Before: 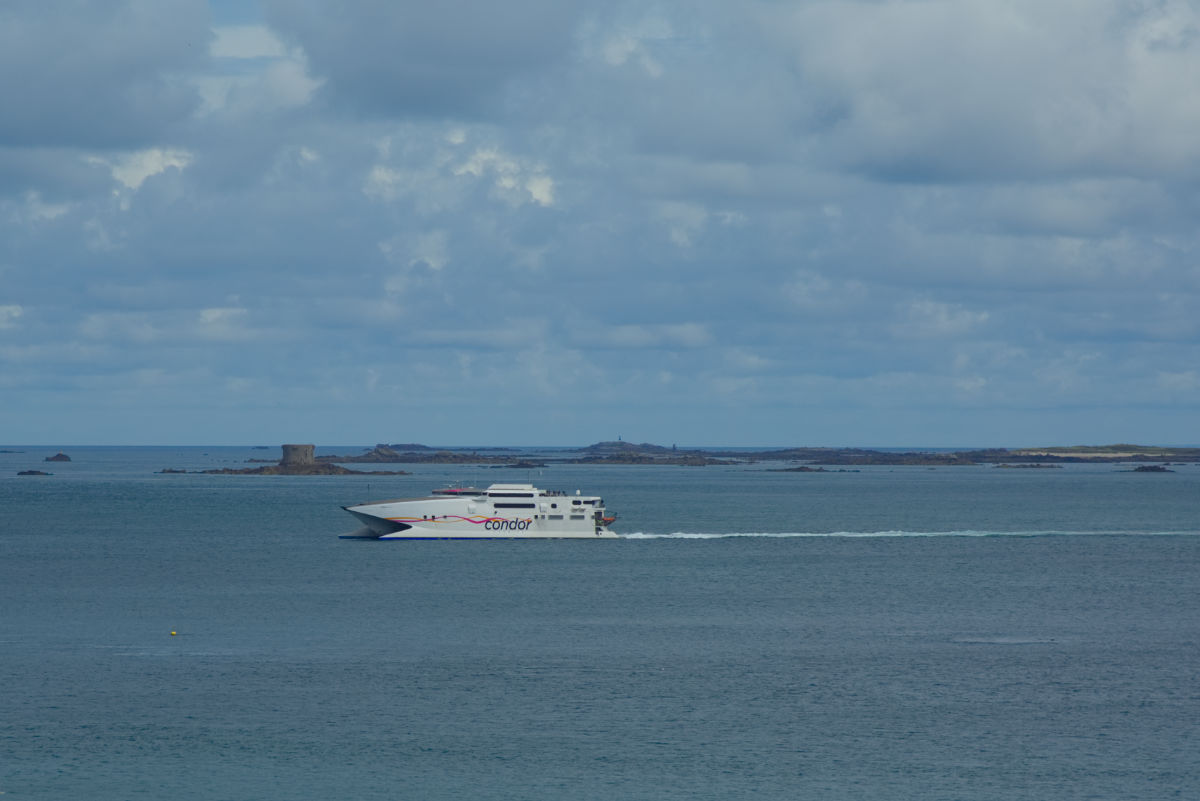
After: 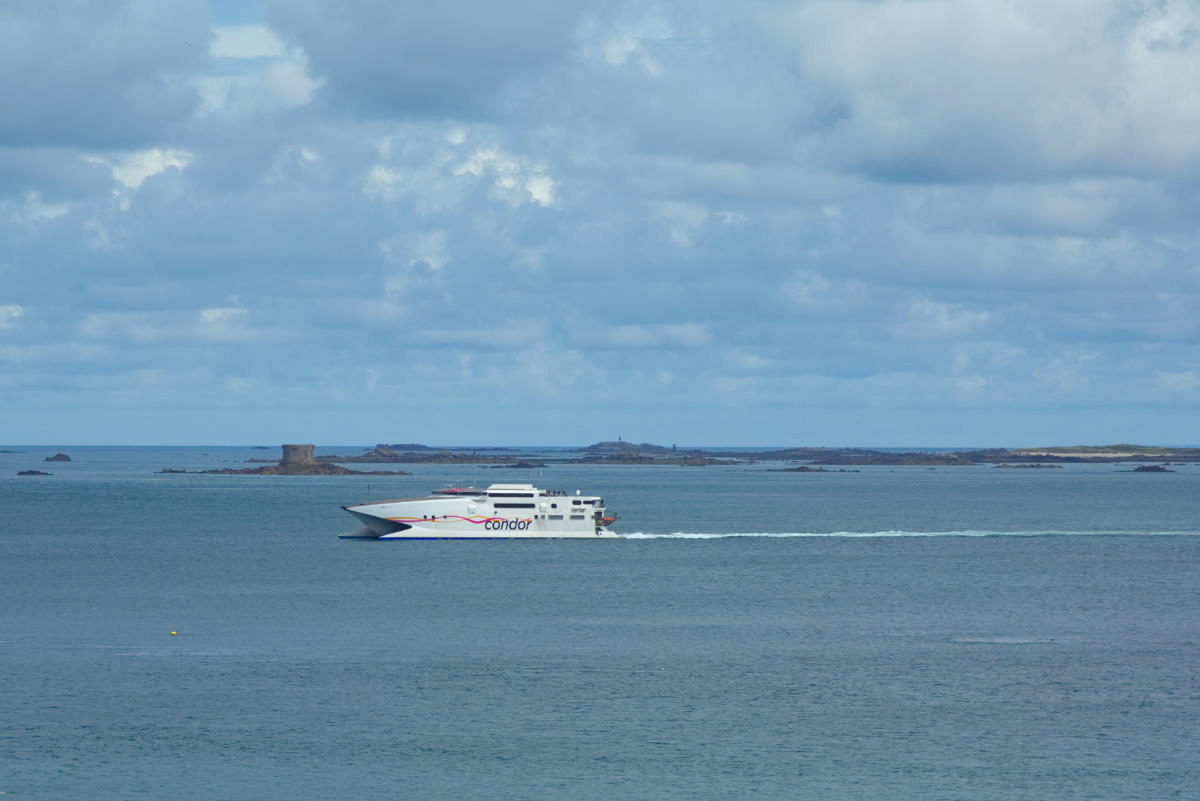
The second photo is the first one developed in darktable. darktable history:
exposure: exposure 0.643 EV, compensate highlight preservation false
shadows and highlights: shadows 20.79, highlights -36.67, soften with gaussian
